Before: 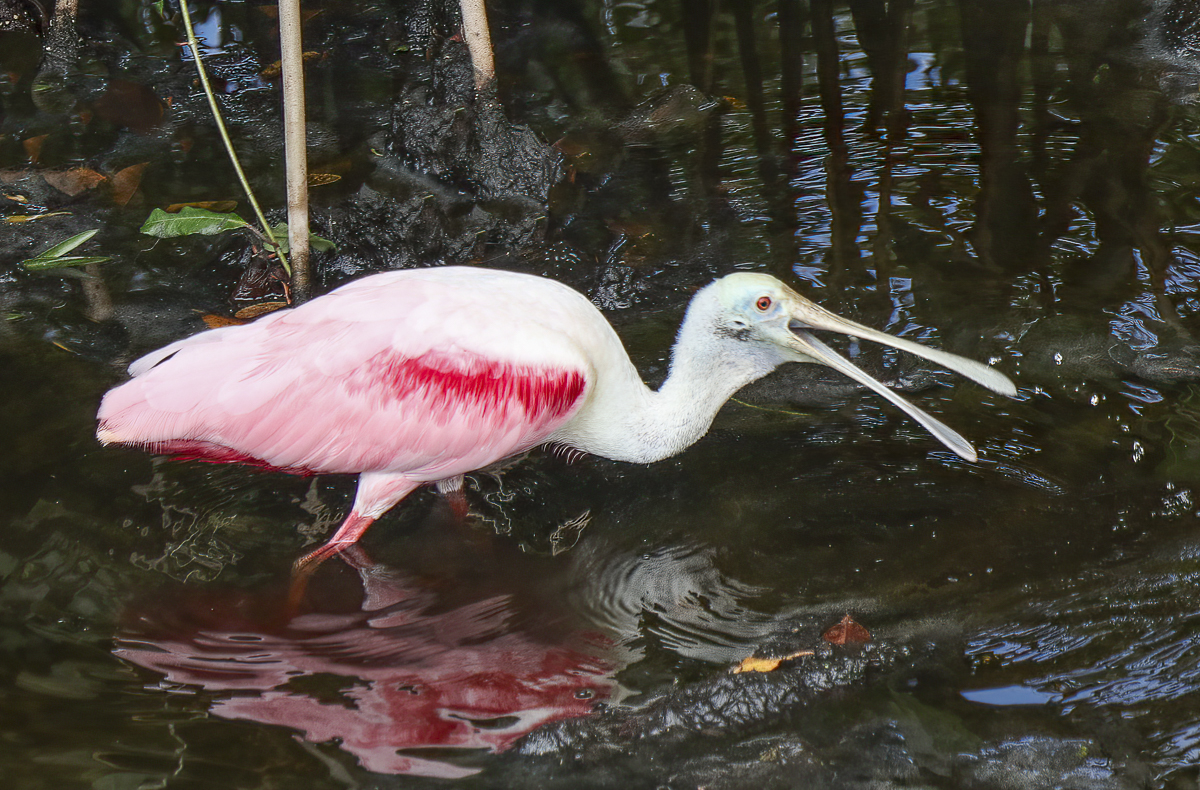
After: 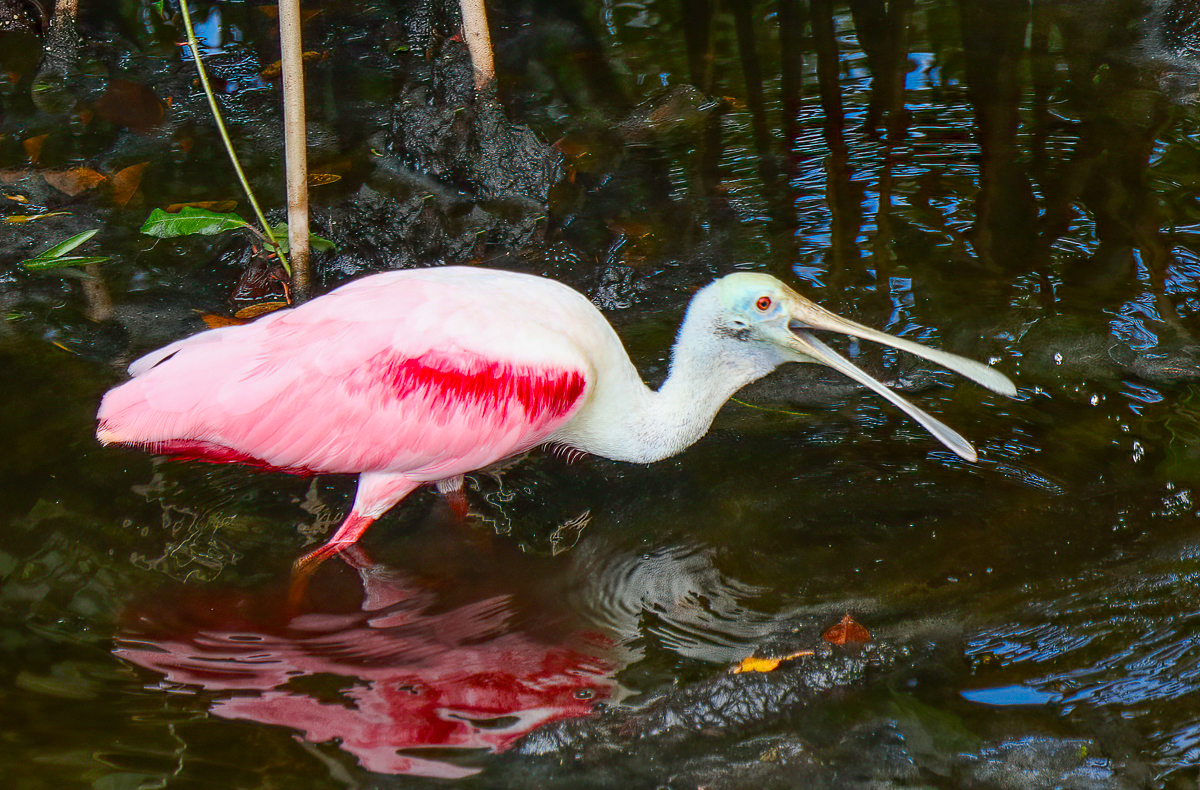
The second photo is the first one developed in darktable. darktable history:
color balance rgb: shadows lift › chroma 0.732%, shadows lift › hue 113.52°, linear chroma grading › global chroma 25.408%, perceptual saturation grading › global saturation 17.45%
exposure: exposure -0.066 EV, compensate exposure bias true, compensate highlight preservation false
